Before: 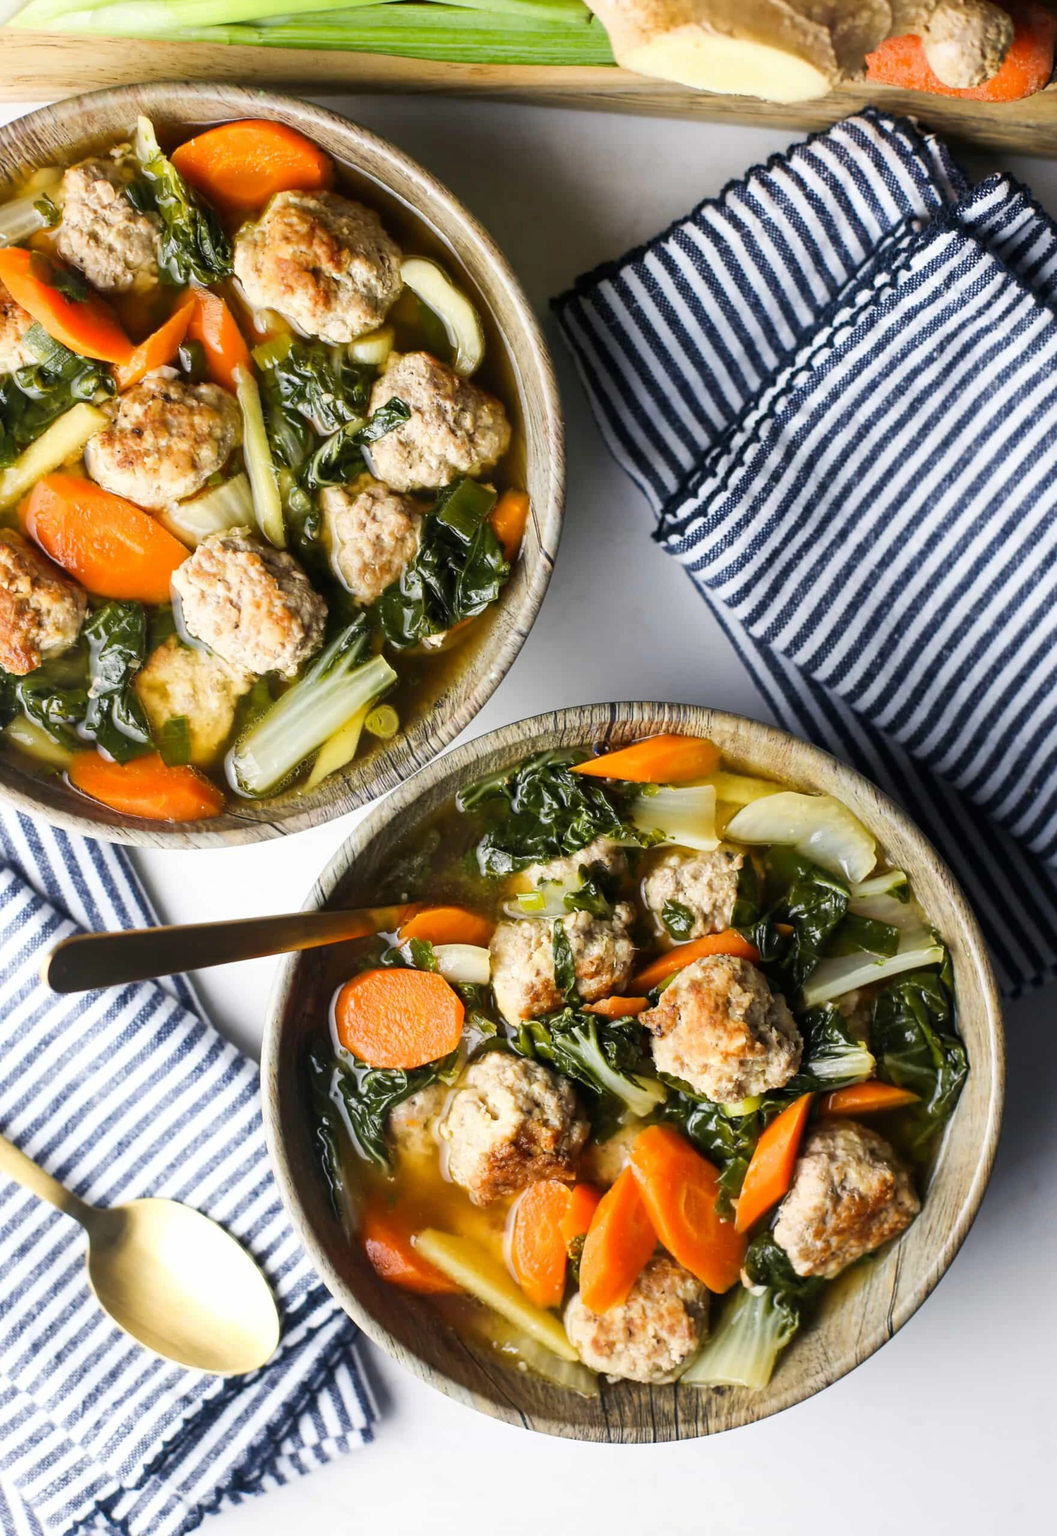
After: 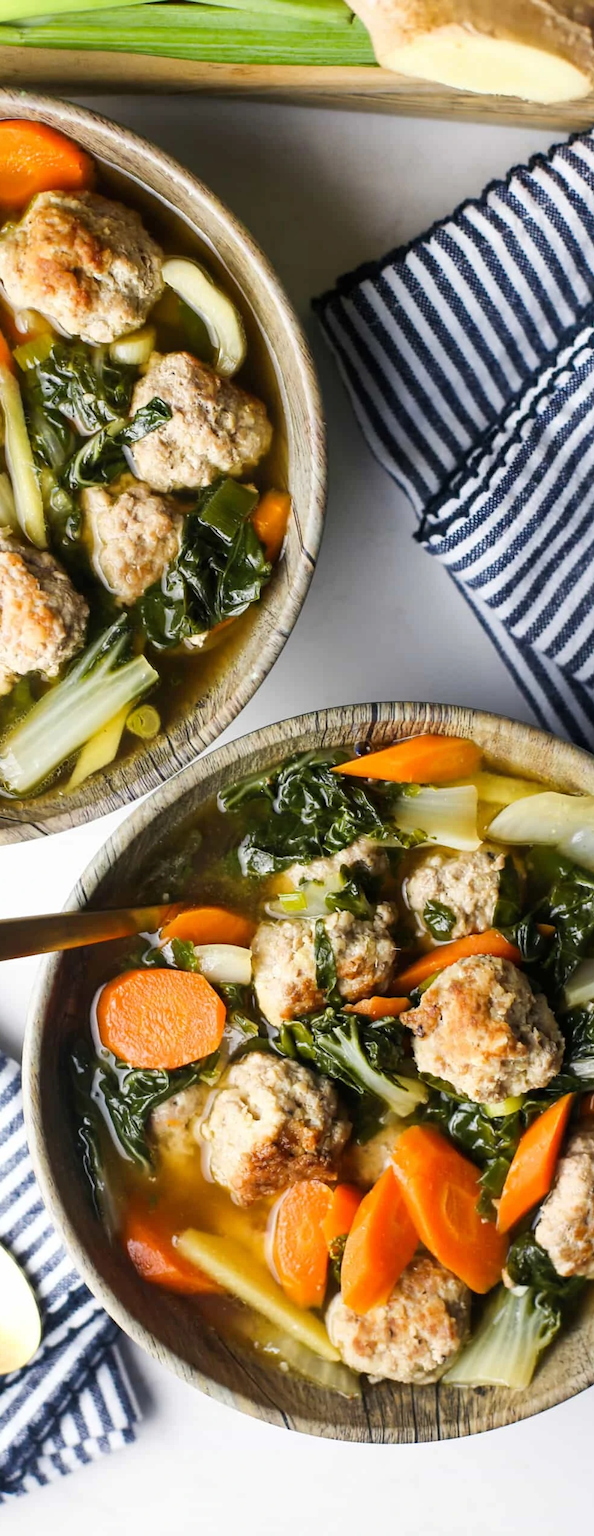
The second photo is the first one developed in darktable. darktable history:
crop and rotate: left 22.589%, right 21.153%
